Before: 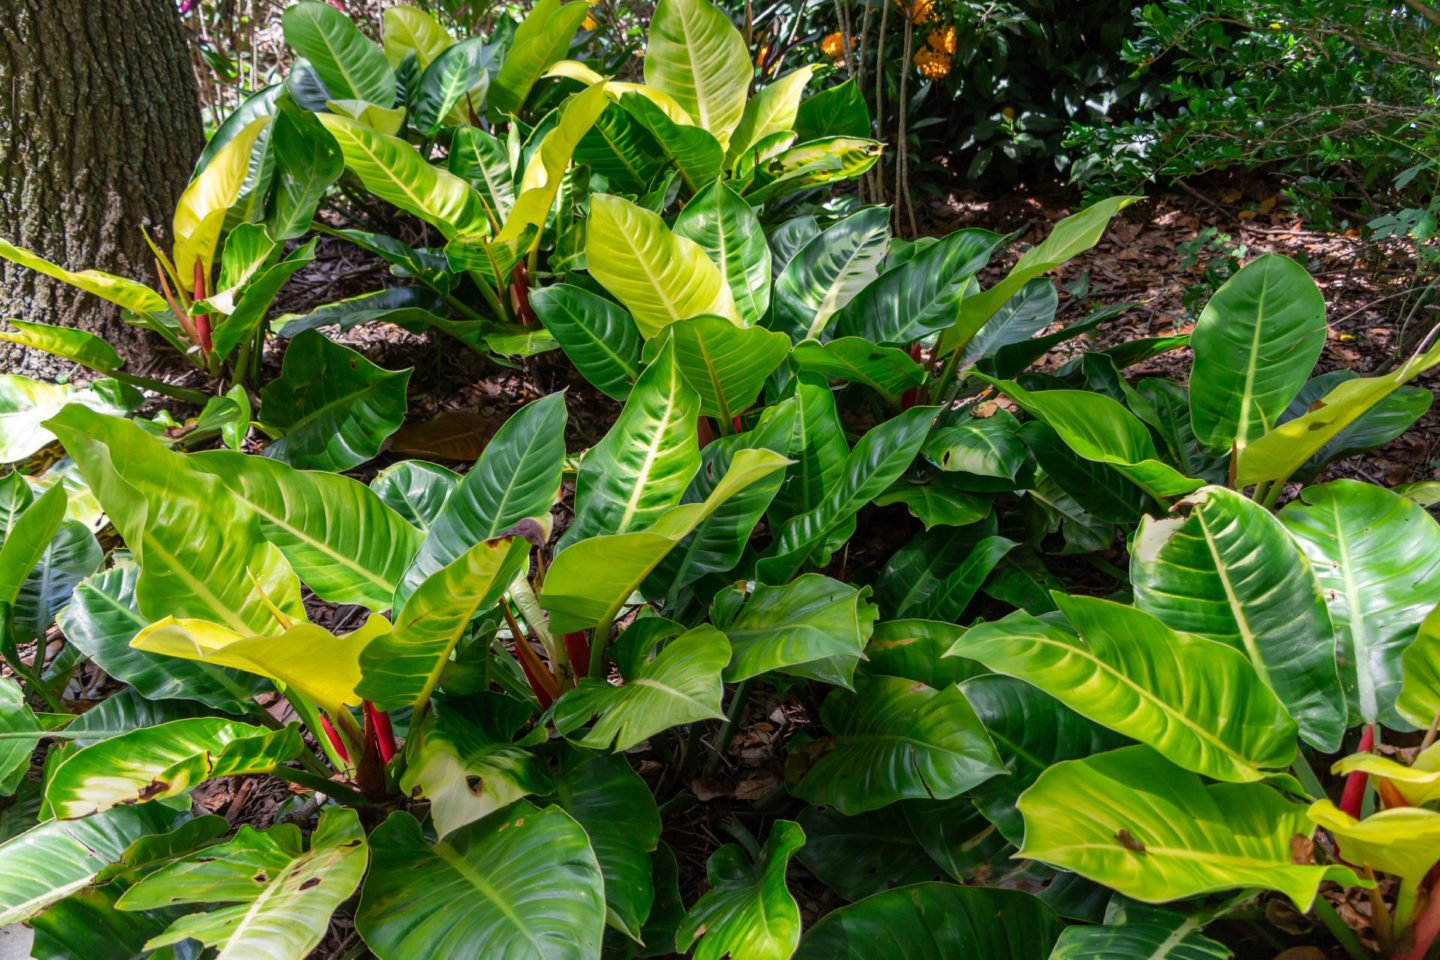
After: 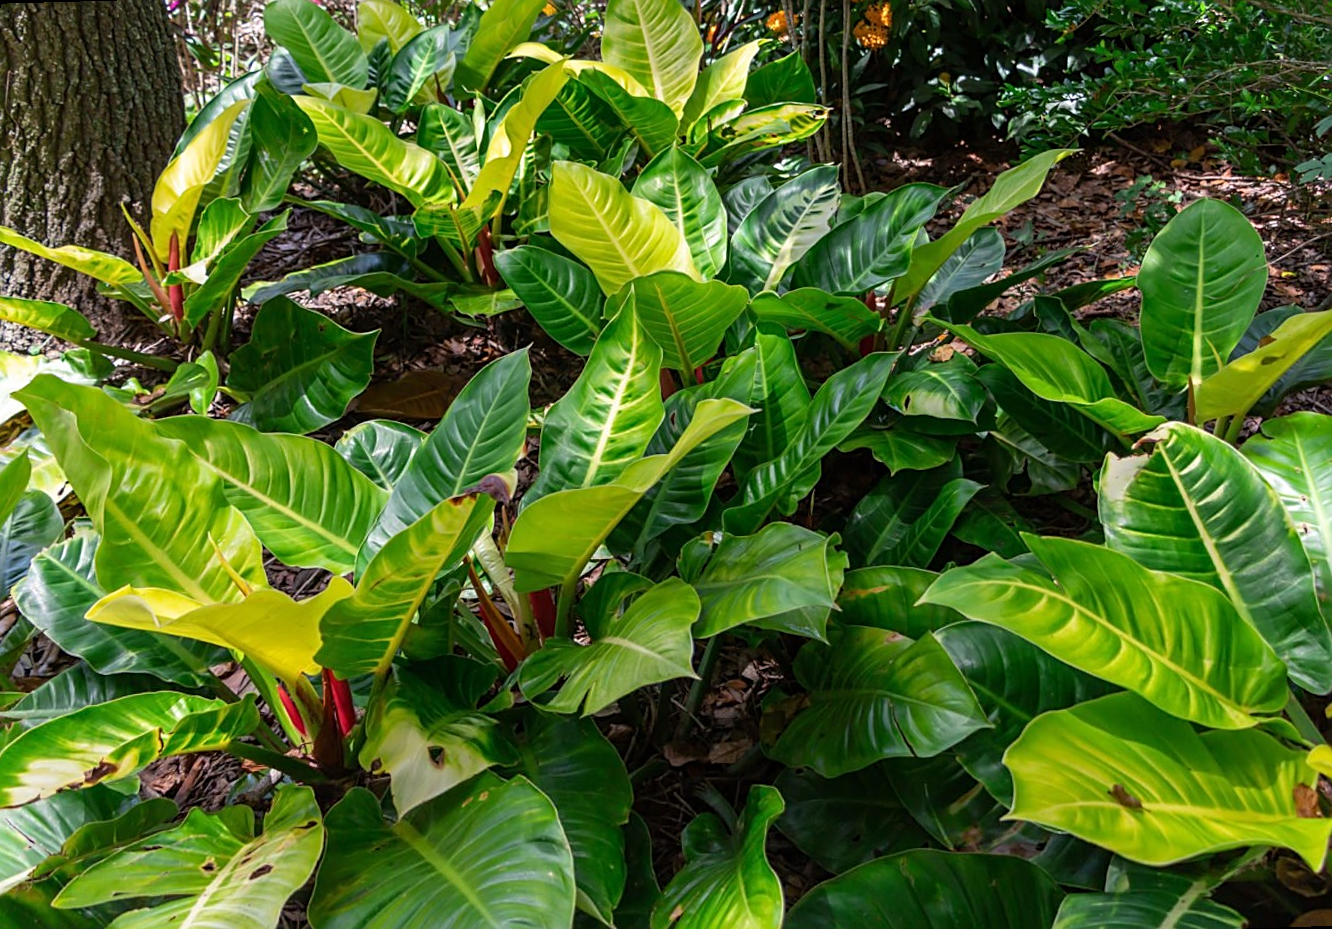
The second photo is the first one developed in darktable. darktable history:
rotate and perspective: rotation -1.68°, lens shift (vertical) -0.146, crop left 0.049, crop right 0.912, crop top 0.032, crop bottom 0.96
sharpen: on, module defaults
white balance: red 1, blue 1
